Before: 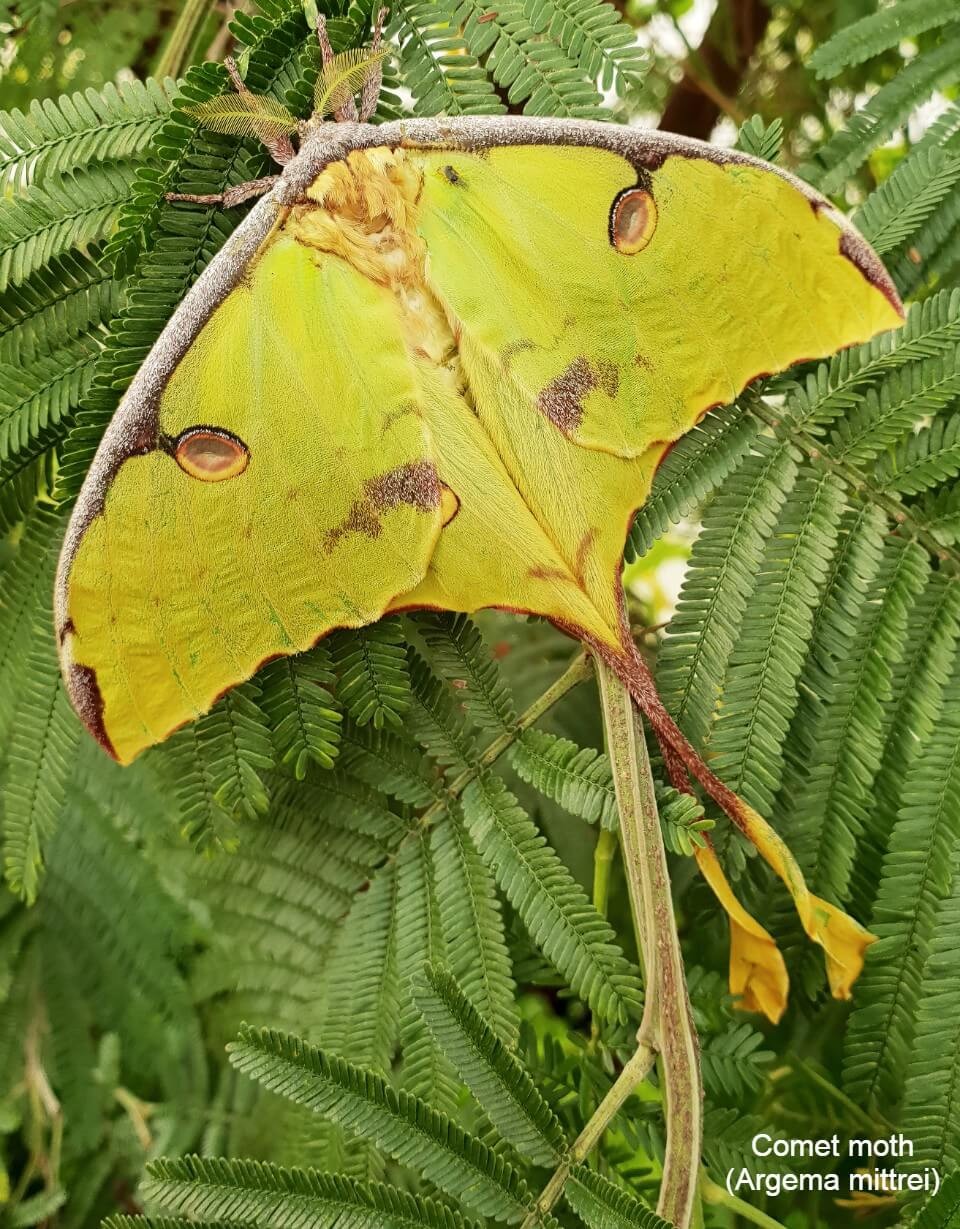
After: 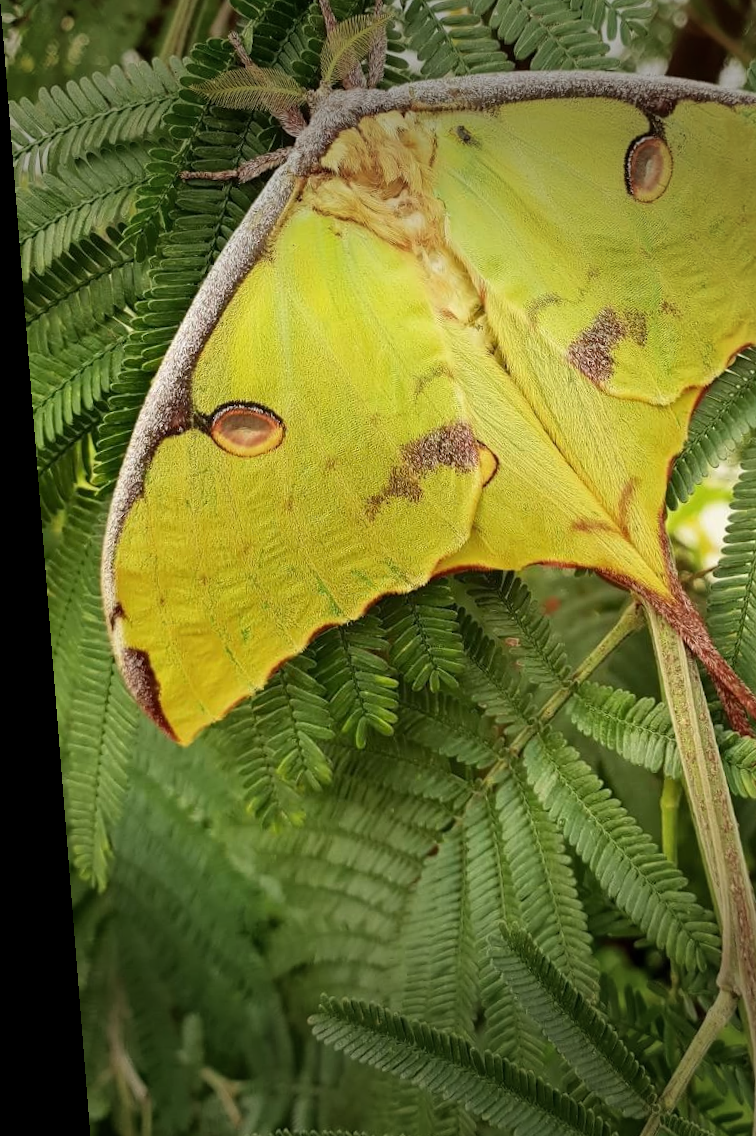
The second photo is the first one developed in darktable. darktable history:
rotate and perspective: rotation -4.2°, shear 0.006, automatic cropping off
vignetting: fall-off start 70.97%, brightness -0.584, saturation -0.118, width/height ratio 1.333
crop: top 5.803%, right 27.864%, bottom 5.804%
